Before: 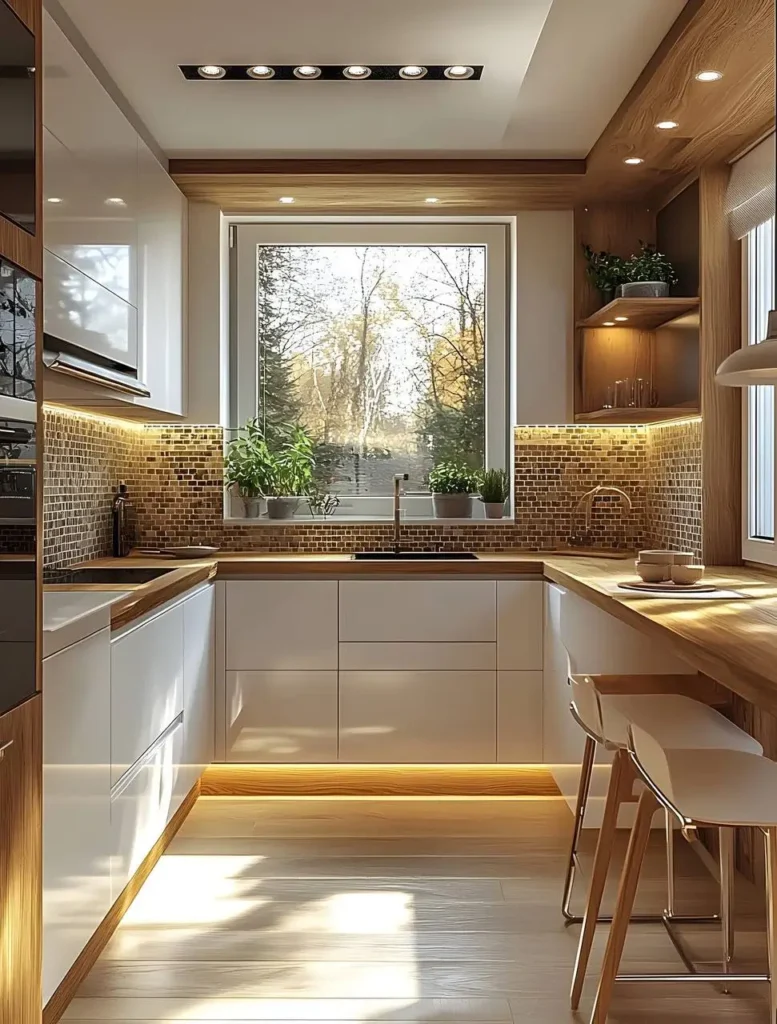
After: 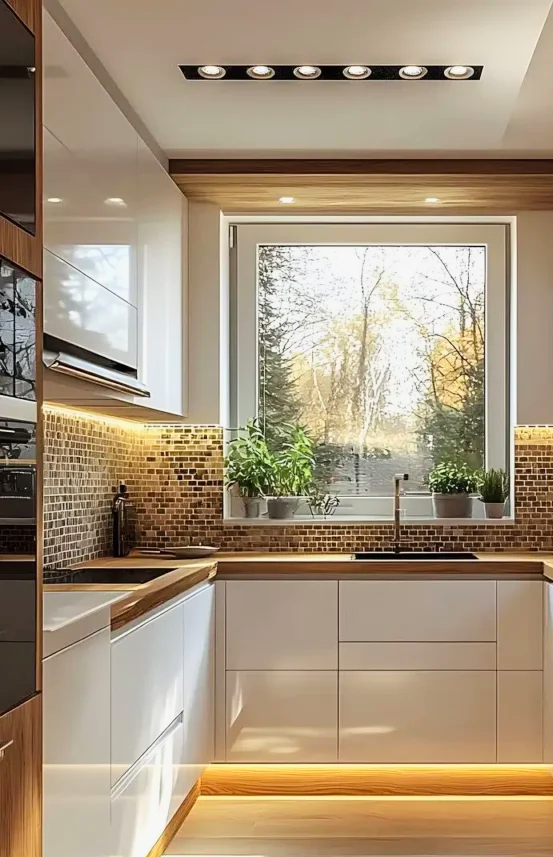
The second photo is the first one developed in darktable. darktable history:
crop: right 28.721%, bottom 16.211%
tone curve: curves: ch0 [(0, 0) (0.091, 0.077) (0.389, 0.458) (0.745, 0.82) (0.856, 0.899) (0.92, 0.938) (1, 0.973)]; ch1 [(0, 0) (0.437, 0.404) (0.5, 0.5) (0.529, 0.55) (0.58, 0.6) (0.616, 0.649) (1, 1)]; ch2 [(0, 0) (0.442, 0.415) (0.5, 0.5) (0.535, 0.557) (0.585, 0.62) (1, 1)], color space Lab, linked channels, preserve colors none
